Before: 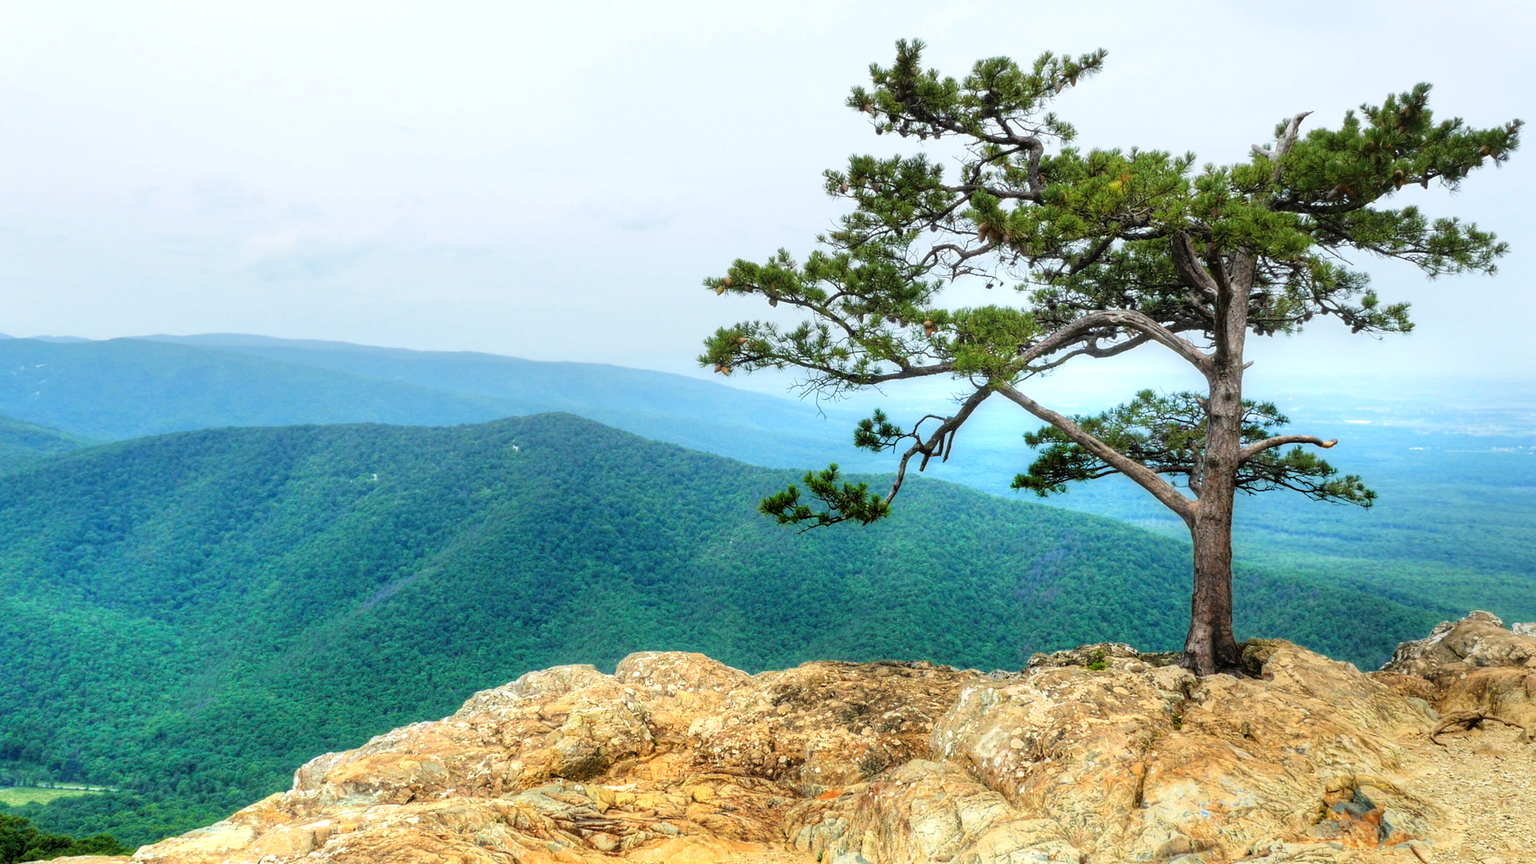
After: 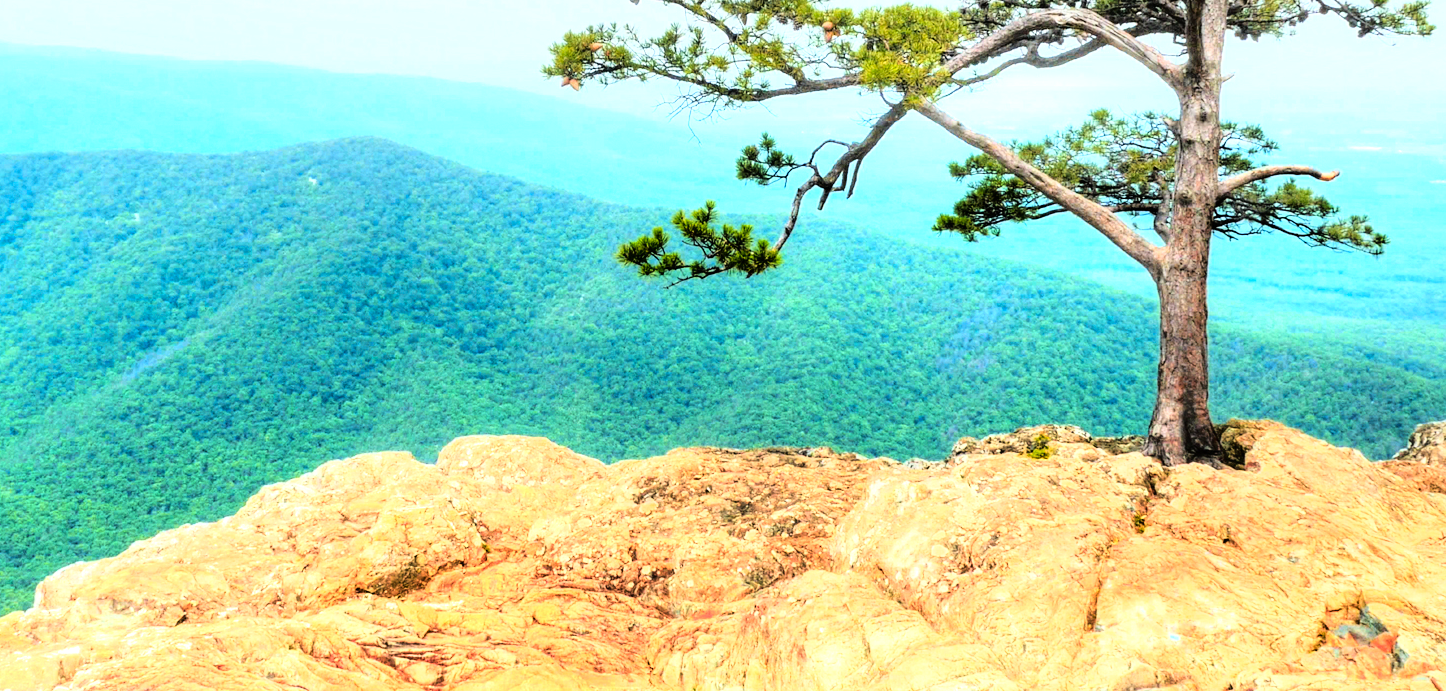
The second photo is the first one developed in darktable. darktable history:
crop and rotate: left 17.298%, top 35.166%, right 7.346%, bottom 0.827%
base curve: curves: ch0 [(0, 0) (0.008, 0.007) (0.022, 0.029) (0.048, 0.089) (0.092, 0.197) (0.191, 0.399) (0.275, 0.534) (0.357, 0.65) (0.477, 0.78) (0.542, 0.833) (0.799, 0.973) (1, 1)]
tone equalizer: on, module defaults
color zones: curves: ch1 [(0.239, 0.552) (0.75, 0.5)]; ch2 [(0.25, 0.462) (0.749, 0.457)], mix 39.69%
exposure: black level correction 0.001, exposure 0.499 EV, compensate highlight preservation false
